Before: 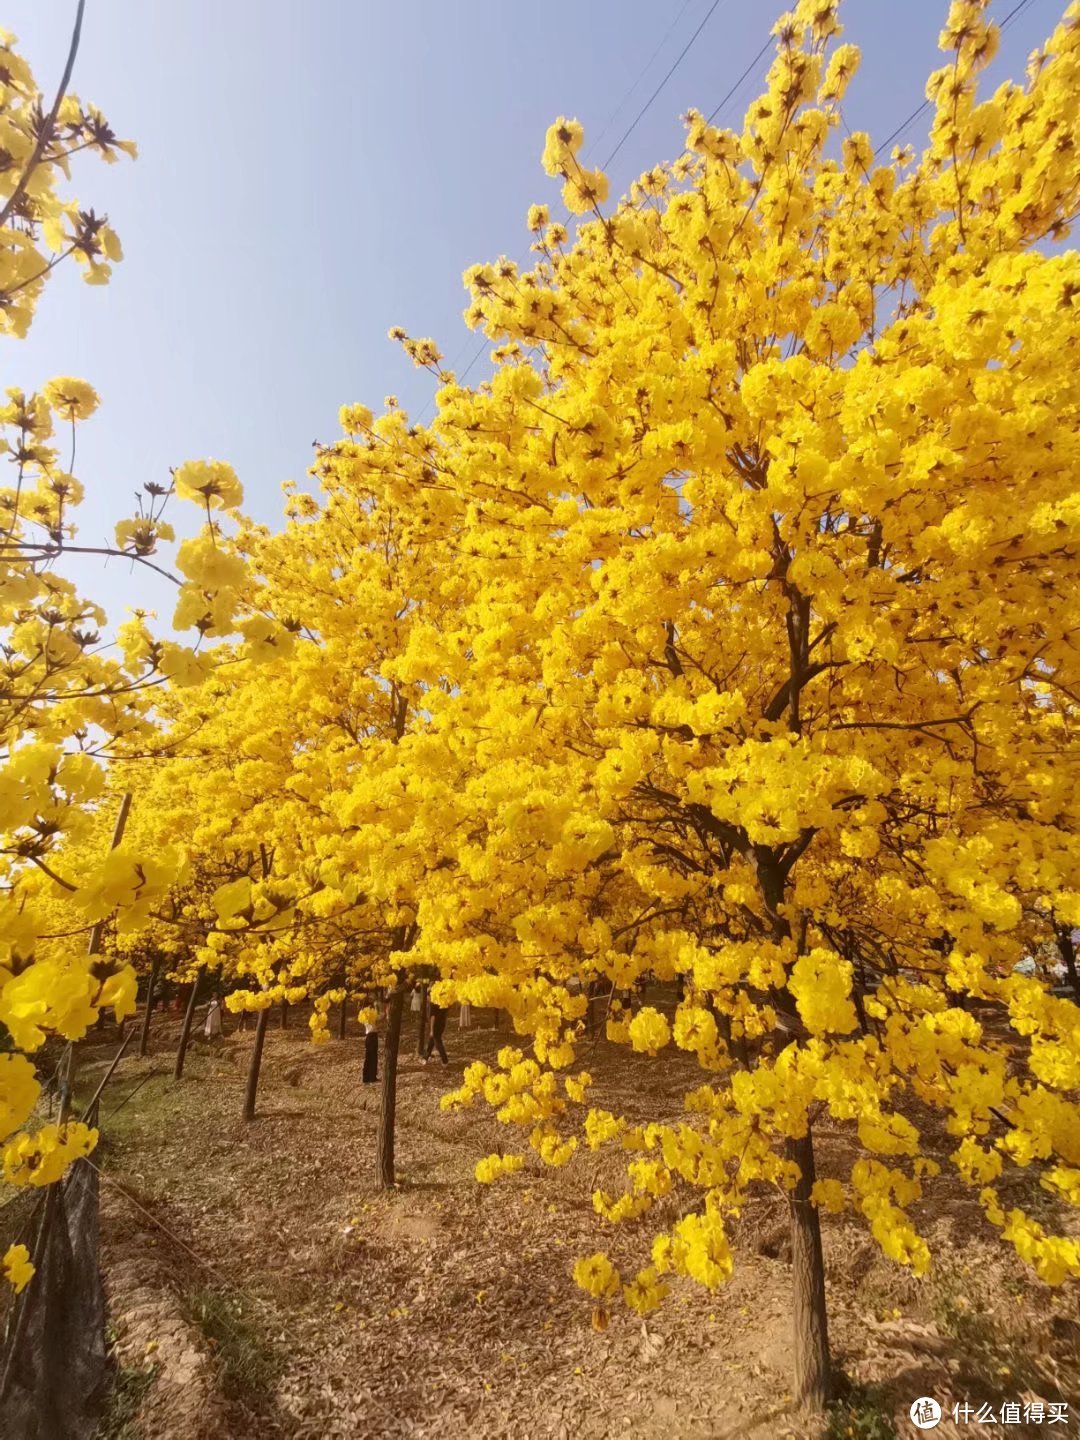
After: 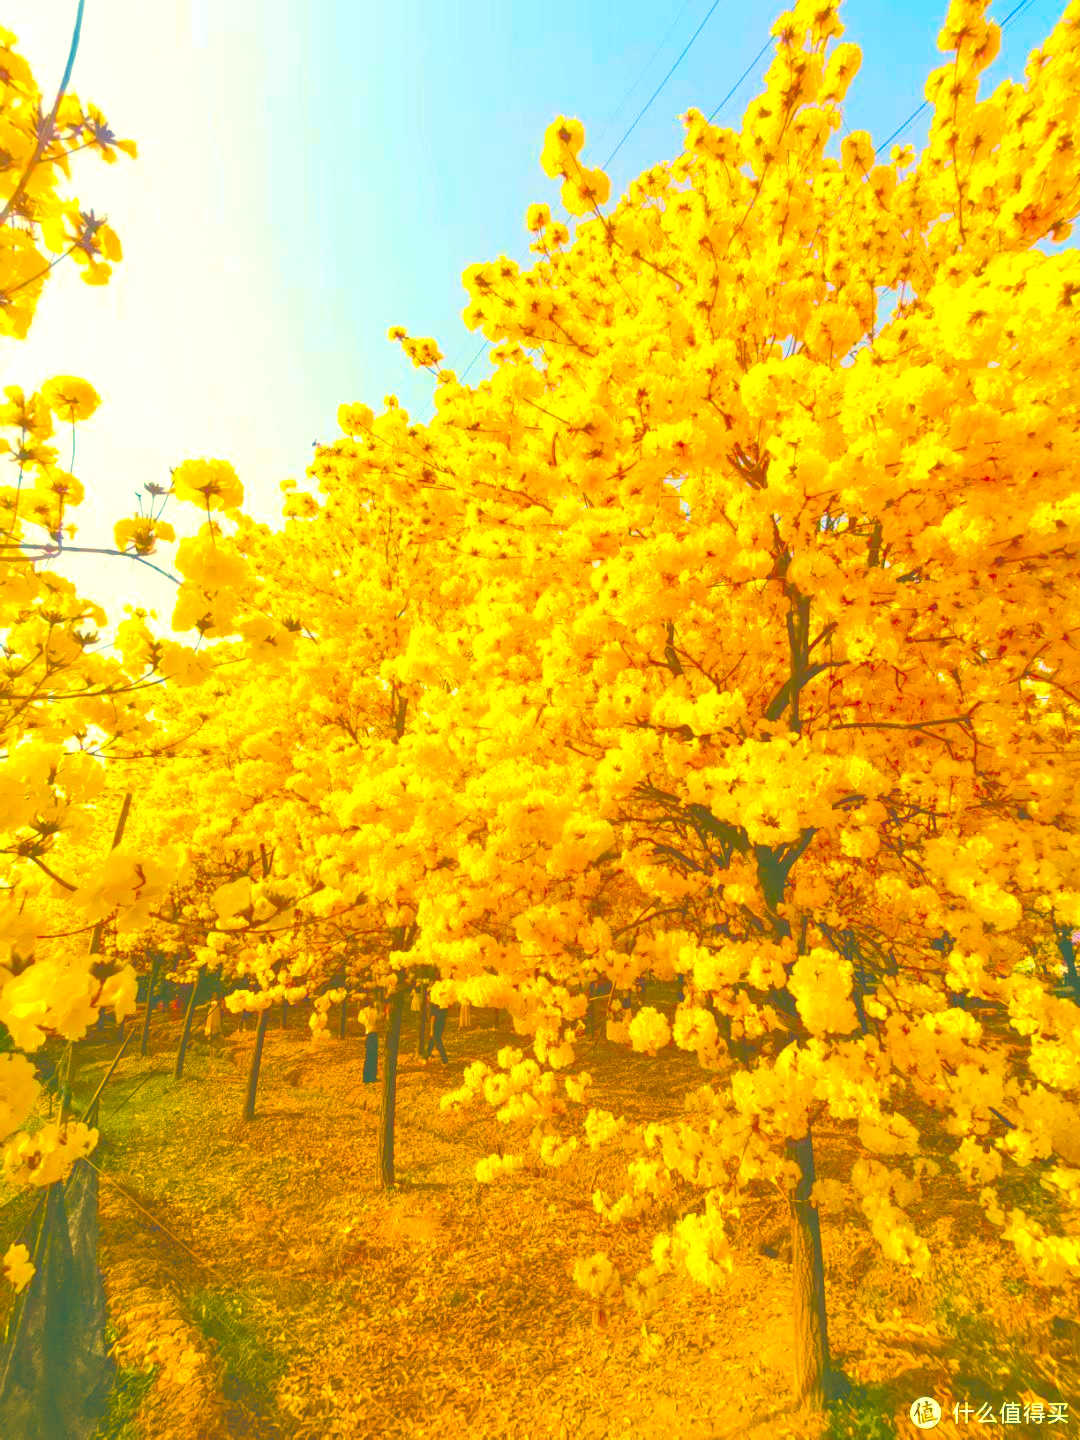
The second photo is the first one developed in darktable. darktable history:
tone equalizer: on, module defaults
color balance rgb: highlights gain › chroma 0.96%, highlights gain › hue 29.49°, linear chroma grading › global chroma 8.706%, perceptual saturation grading › global saturation 64.588%, perceptual saturation grading › highlights 59.596%, perceptual saturation grading › mid-tones 49.615%, perceptual saturation grading › shadows 49.411%, hue shift -11.21°, perceptual brilliance grading › global brilliance 1.503%, perceptual brilliance grading › highlights -3.894%
contrast brightness saturation: contrast -0.205, saturation 0.187
color correction: highlights a* -16.21, highlights b* 39.76, shadows a* -39.91, shadows b* -26.26
exposure: black level correction -0.023, exposure 1.397 EV, compensate exposure bias true, compensate highlight preservation false
velvia: on, module defaults
